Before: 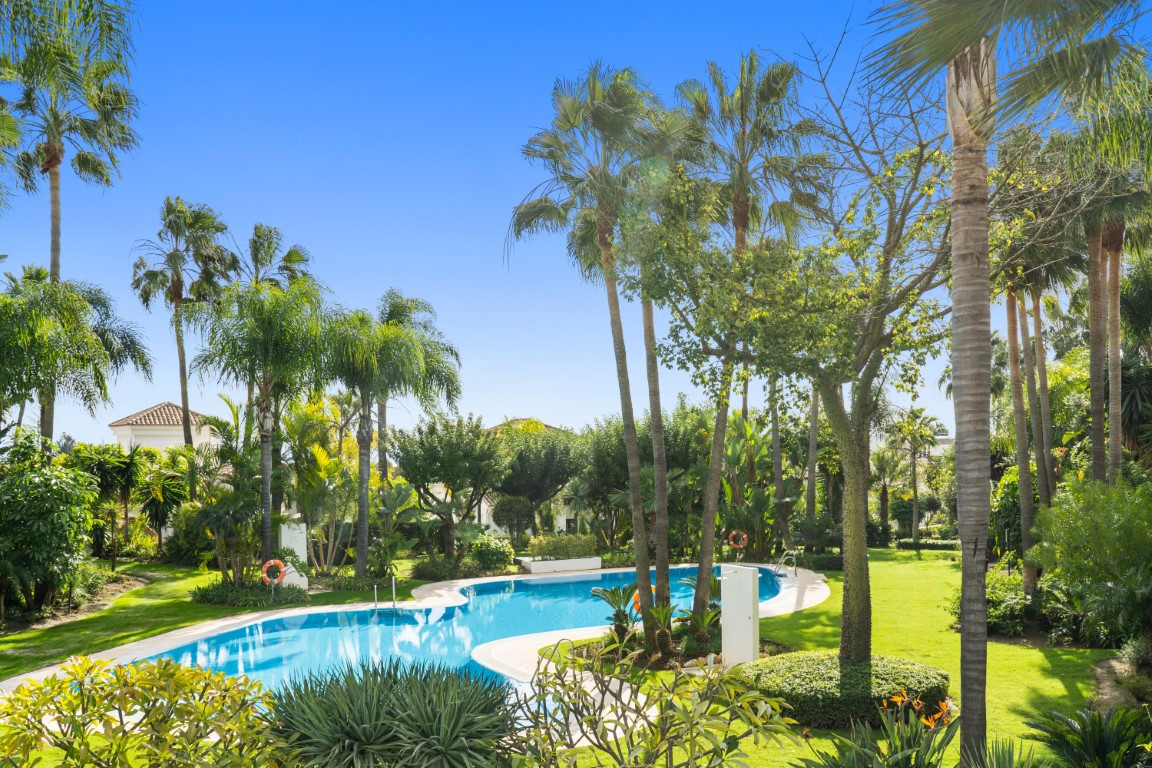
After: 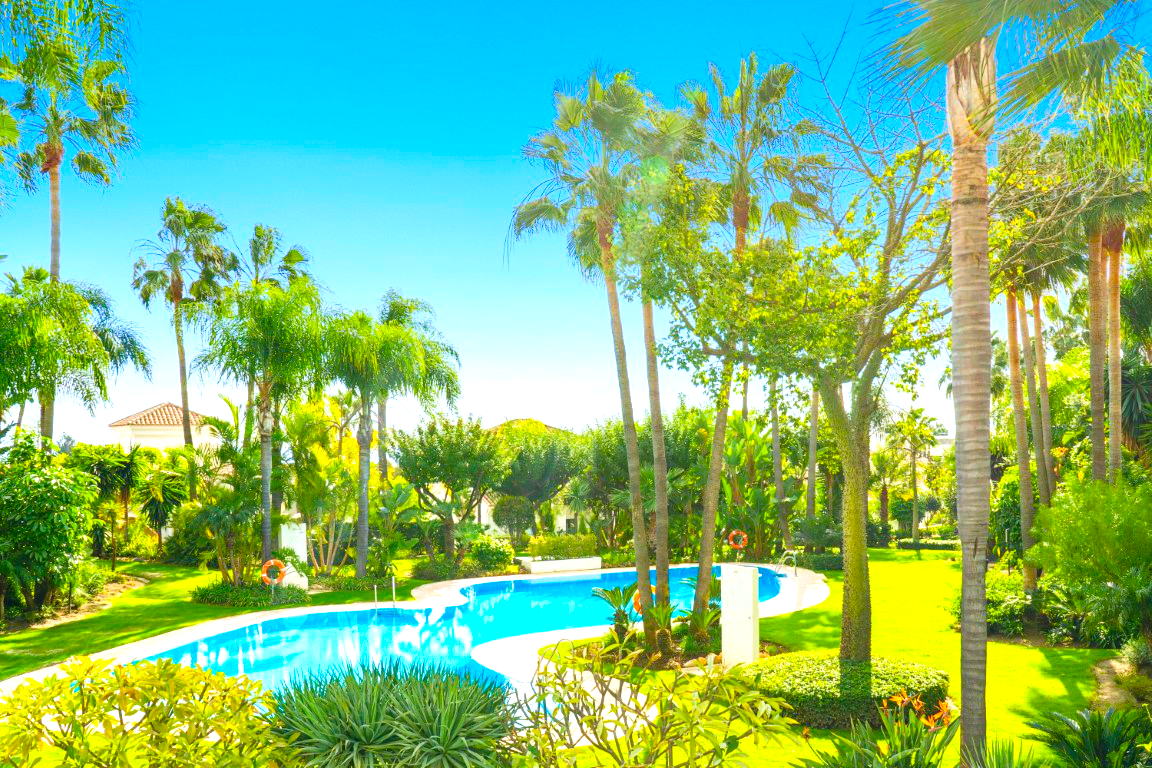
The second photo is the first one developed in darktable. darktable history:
velvia: on, module defaults
contrast brightness saturation: contrast 0.069, brightness 0.17, saturation 0.411
exposure: black level correction 0, exposure 0.703 EV, compensate highlight preservation false
color balance rgb: perceptual saturation grading › global saturation 45.688%, perceptual saturation grading › highlights -25.457%, perceptual saturation grading › shadows 49.786%
